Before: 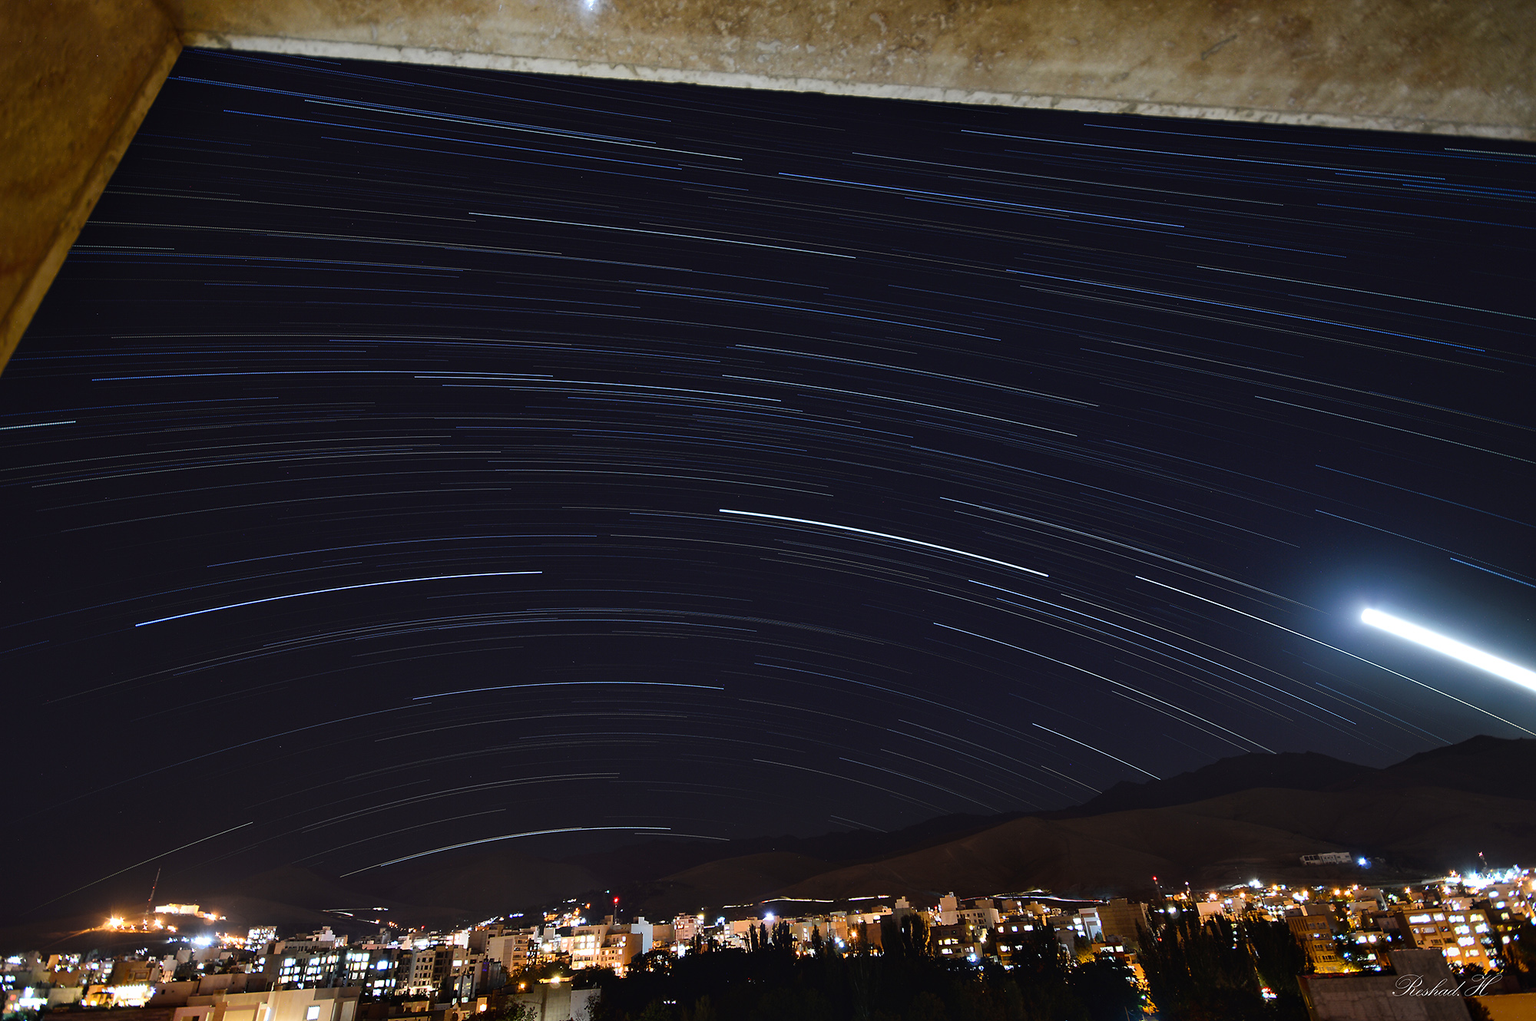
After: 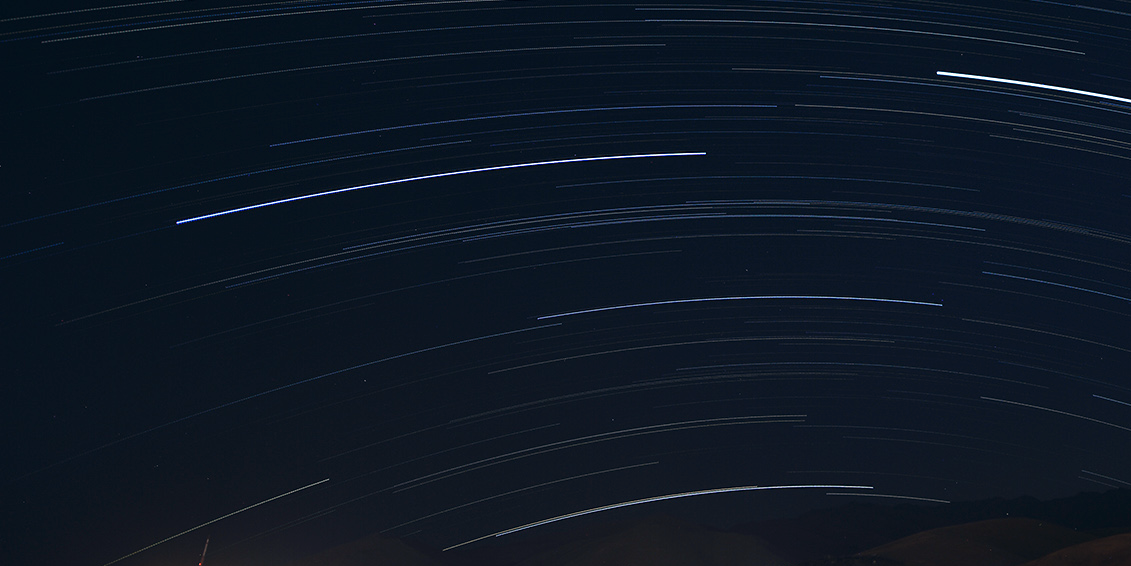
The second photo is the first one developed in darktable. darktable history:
color correction: highlights a* 5.38, highlights b* 5.27, shadows a* -4.09, shadows b* -5.02
crop: top 44.554%, right 43.416%, bottom 12.85%
tone equalizer: -8 EV -0.433 EV, -7 EV -0.384 EV, -6 EV -0.358 EV, -5 EV -0.183 EV, -3 EV 0.25 EV, -2 EV 0.361 EV, -1 EV 0.407 EV, +0 EV 0.428 EV, smoothing diameter 24.99%, edges refinement/feathering 11.51, preserve details guided filter
